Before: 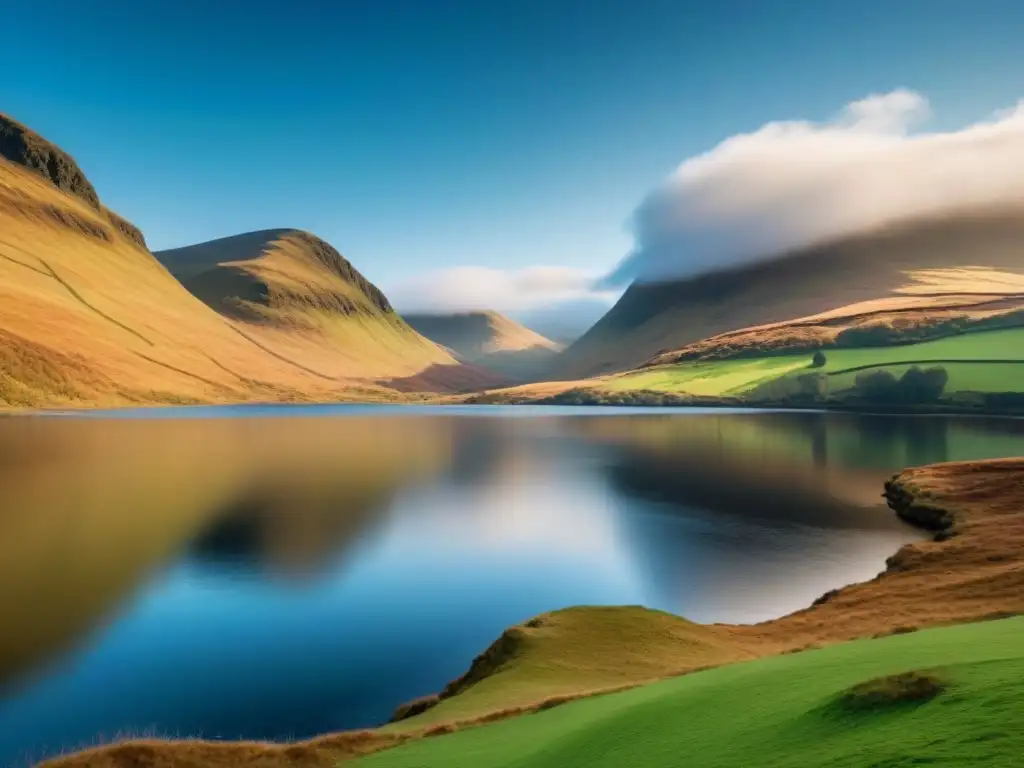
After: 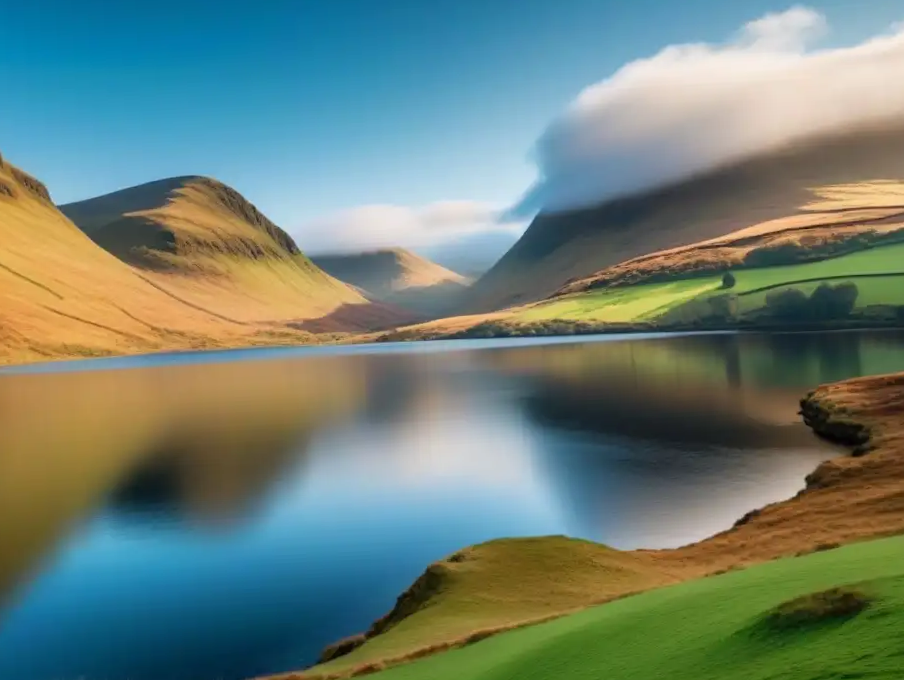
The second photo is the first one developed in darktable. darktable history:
crop and rotate: angle 2.79°, left 6.065%, top 5.709%
